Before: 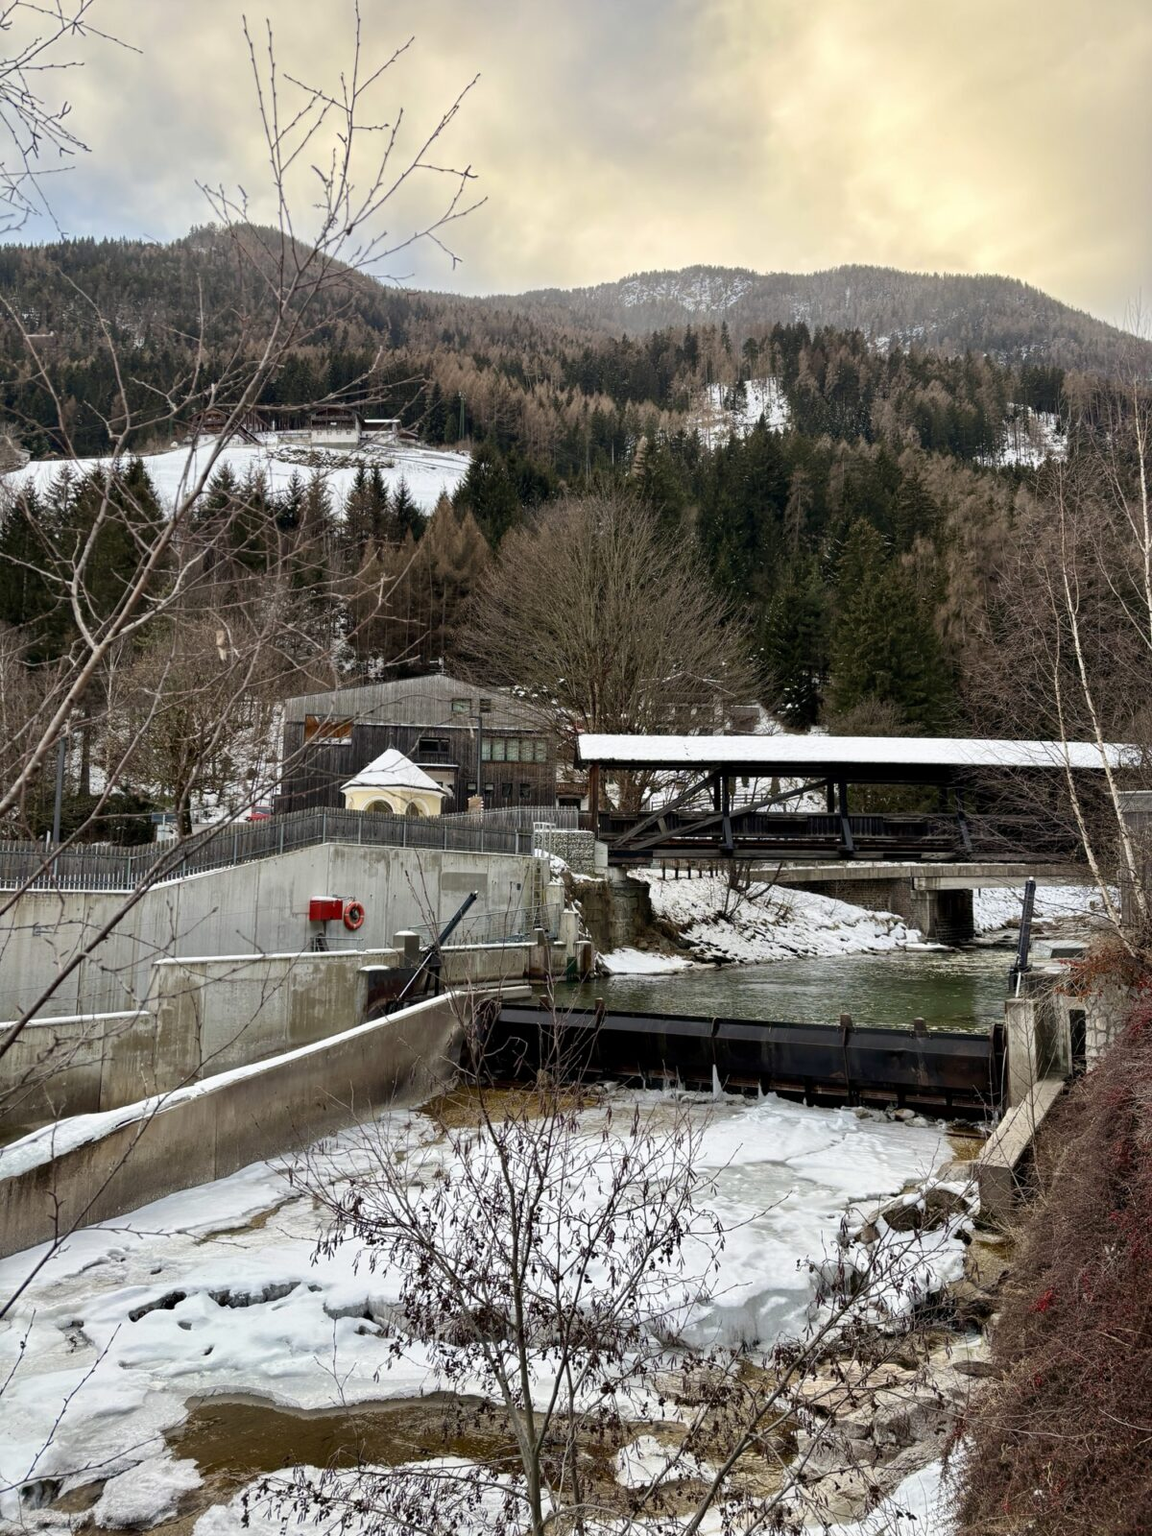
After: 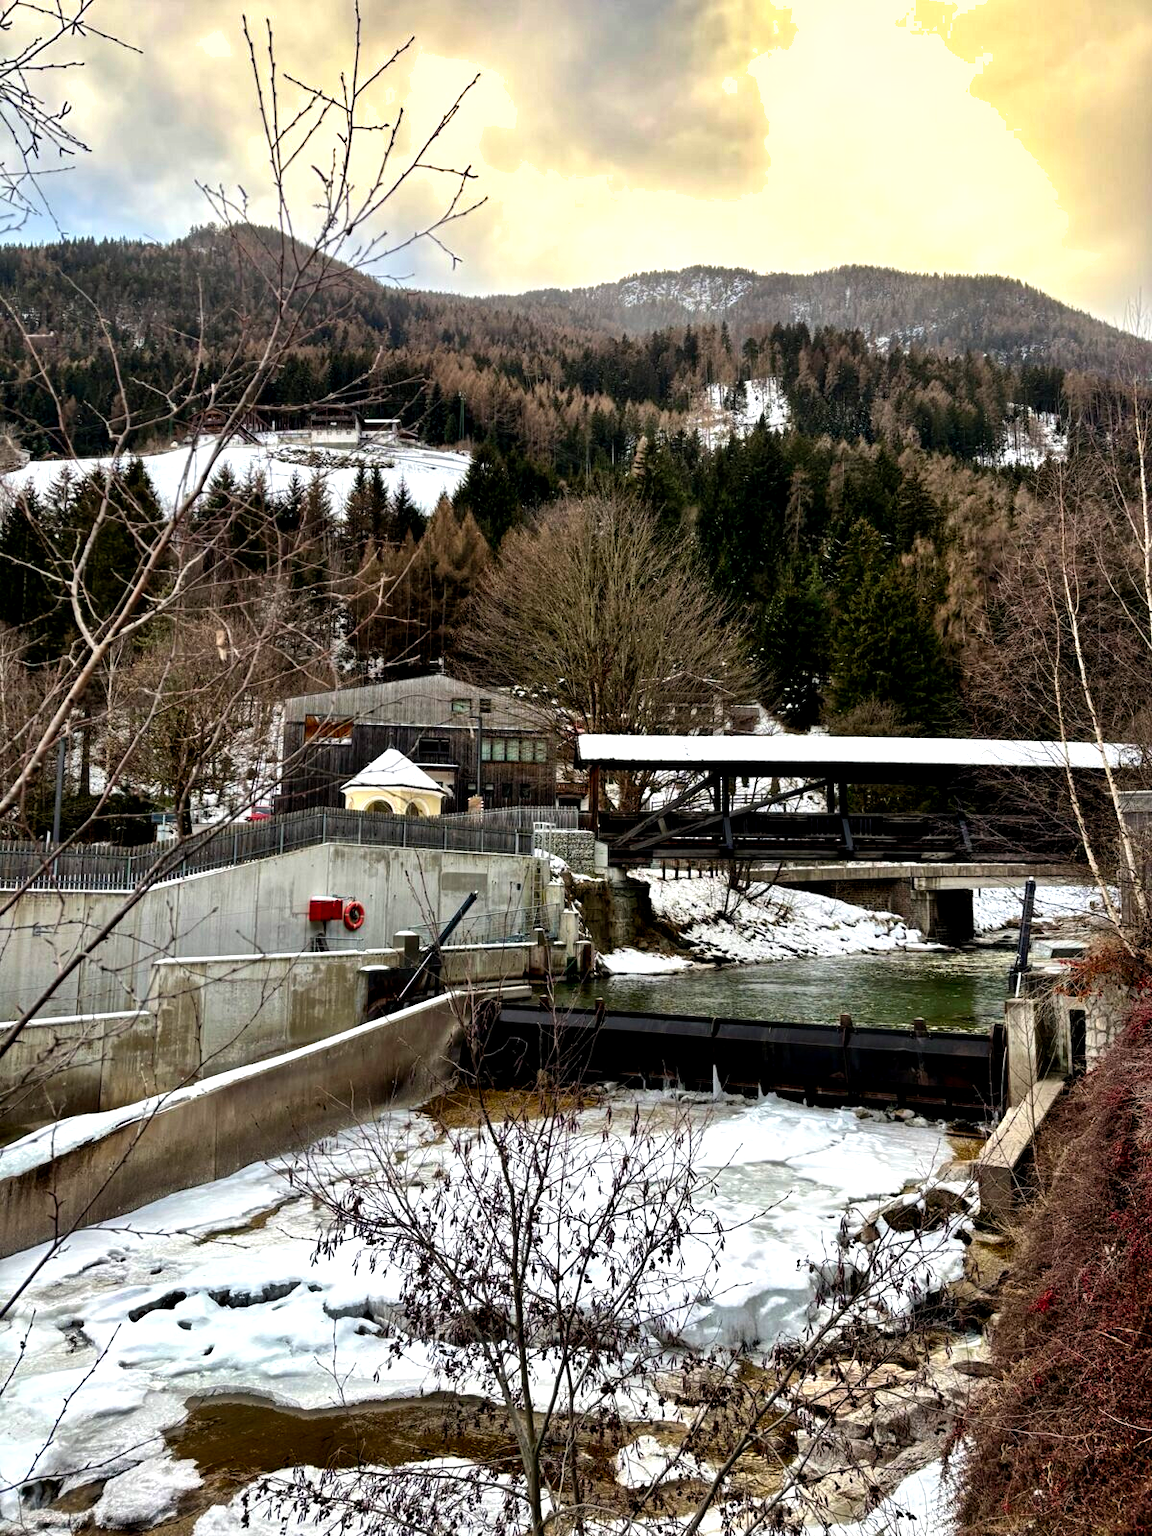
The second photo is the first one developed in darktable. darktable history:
shadows and highlights: soften with gaussian
color balance: lift [0.991, 1, 1, 1], gamma [0.996, 1, 1, 1], input saturation 98.52%, contrast 20.34%, output saturation 103.72%
